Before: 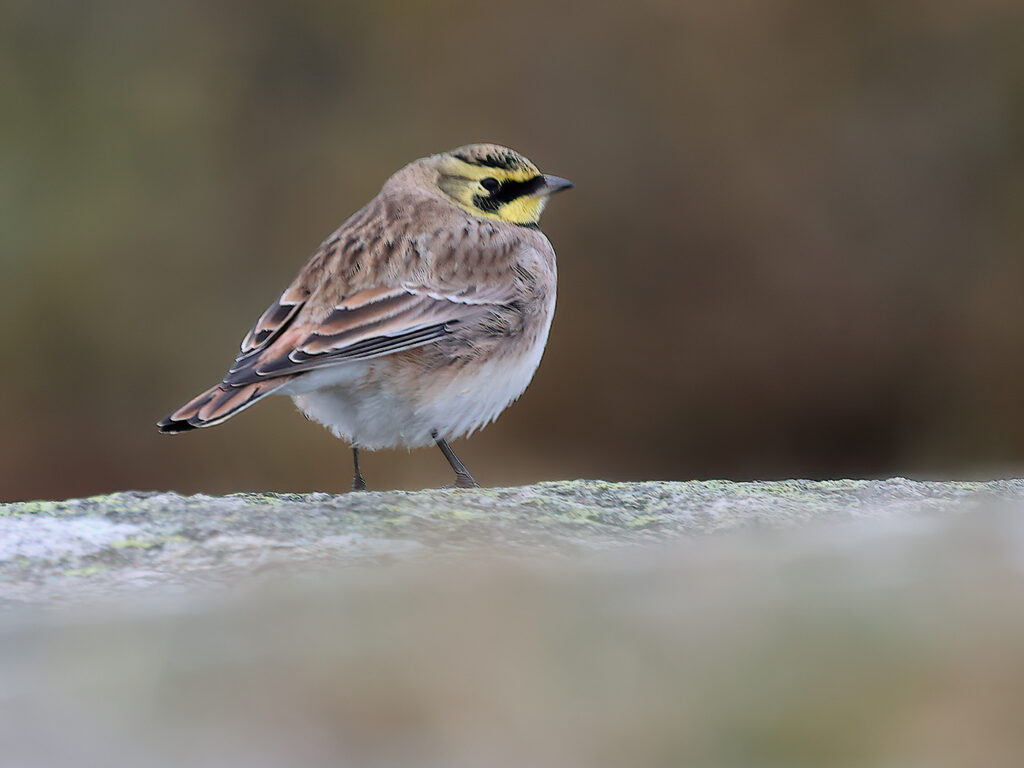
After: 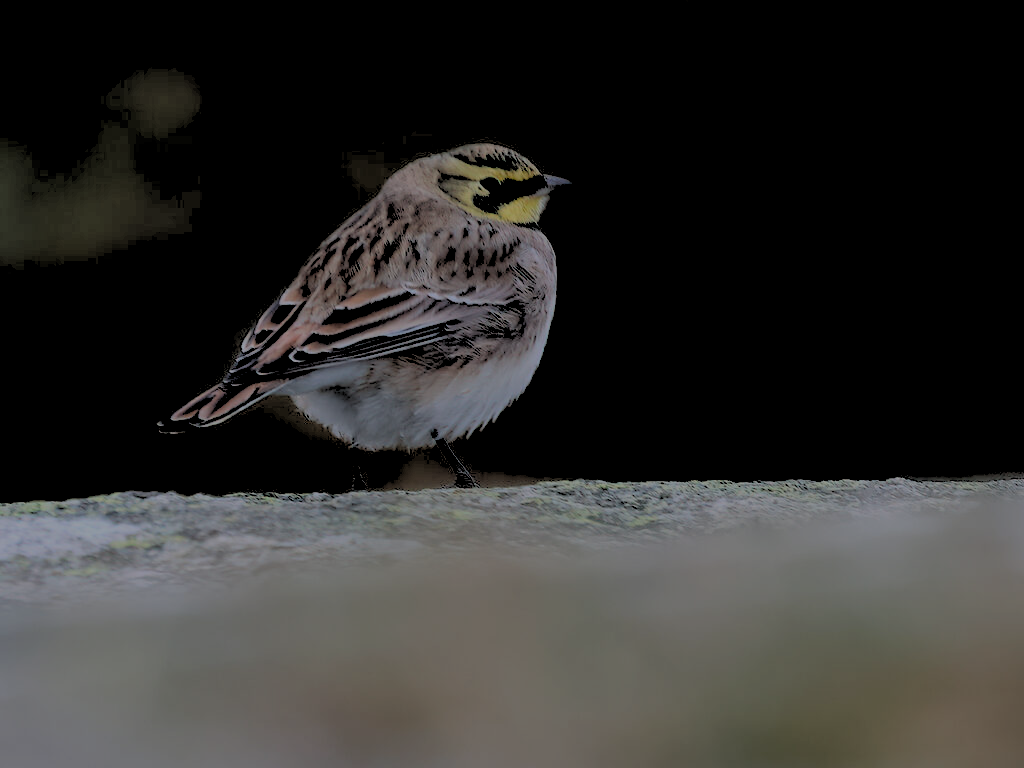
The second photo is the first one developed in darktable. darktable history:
exposure: exposure -2.002 EV, compensate highlight preservation false
rgb levels: levels [[0.027, 0.429, 0.996], [0, 0.5, 1], [0, 0.5, 1]]
